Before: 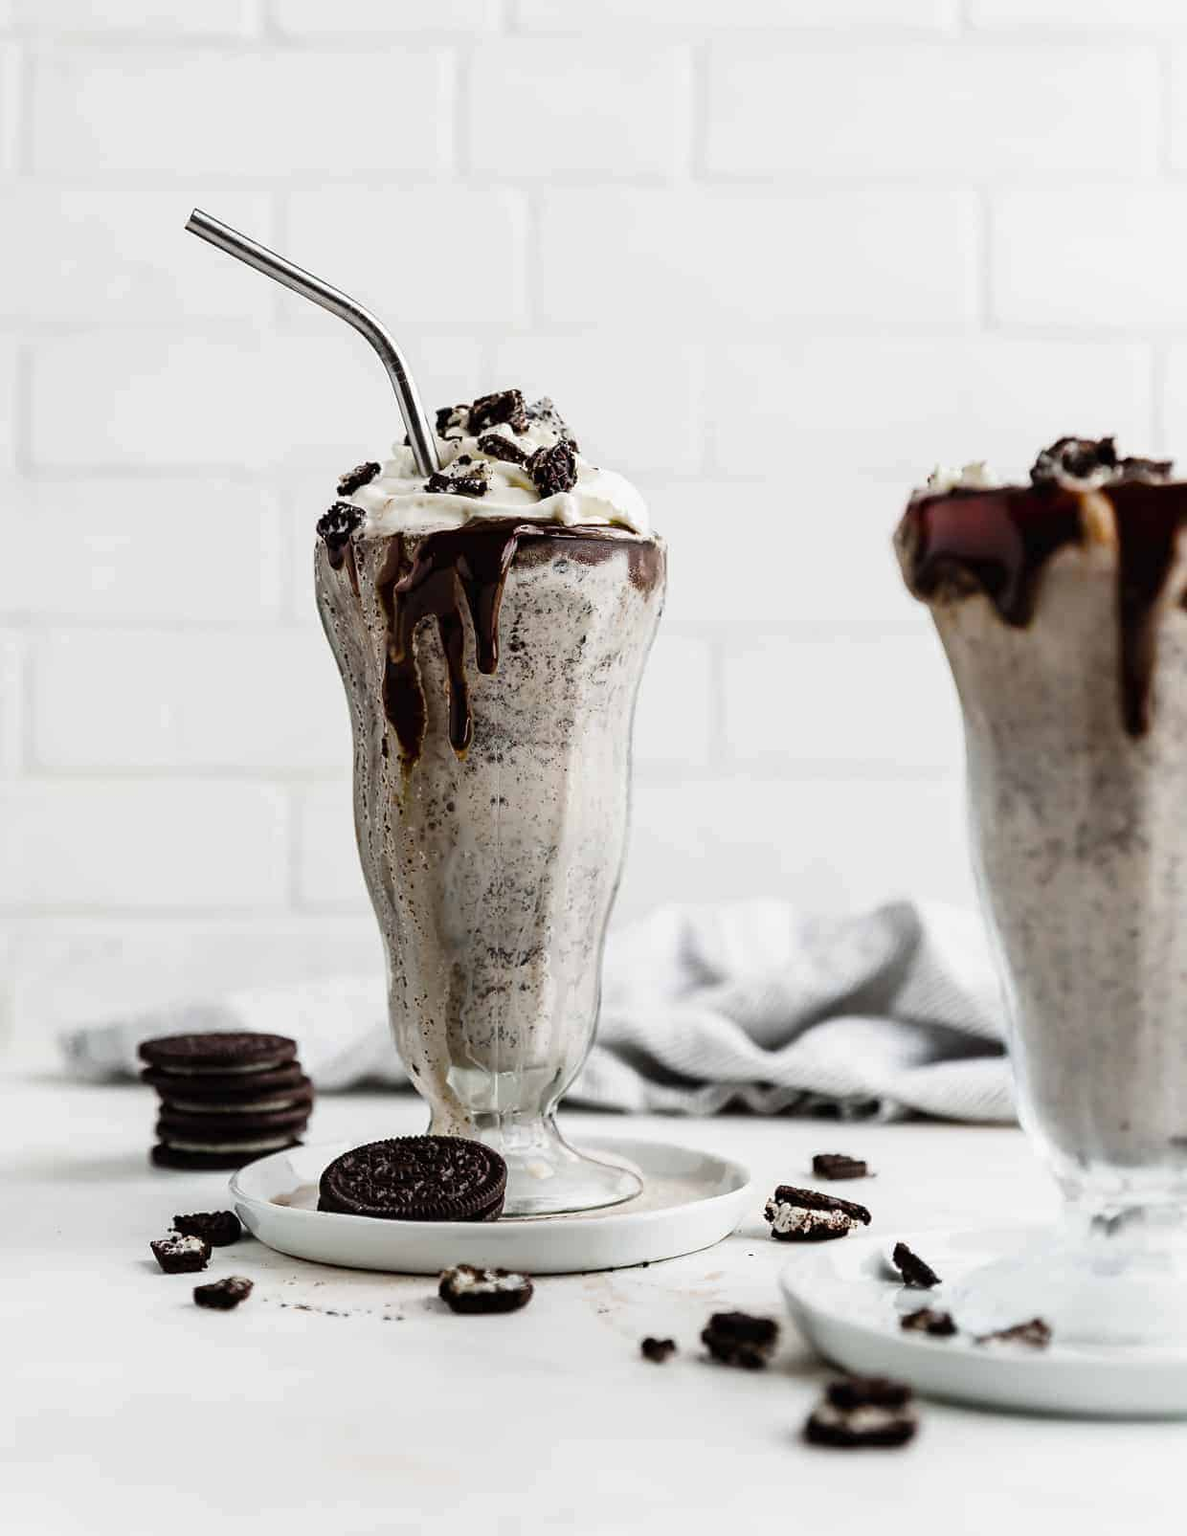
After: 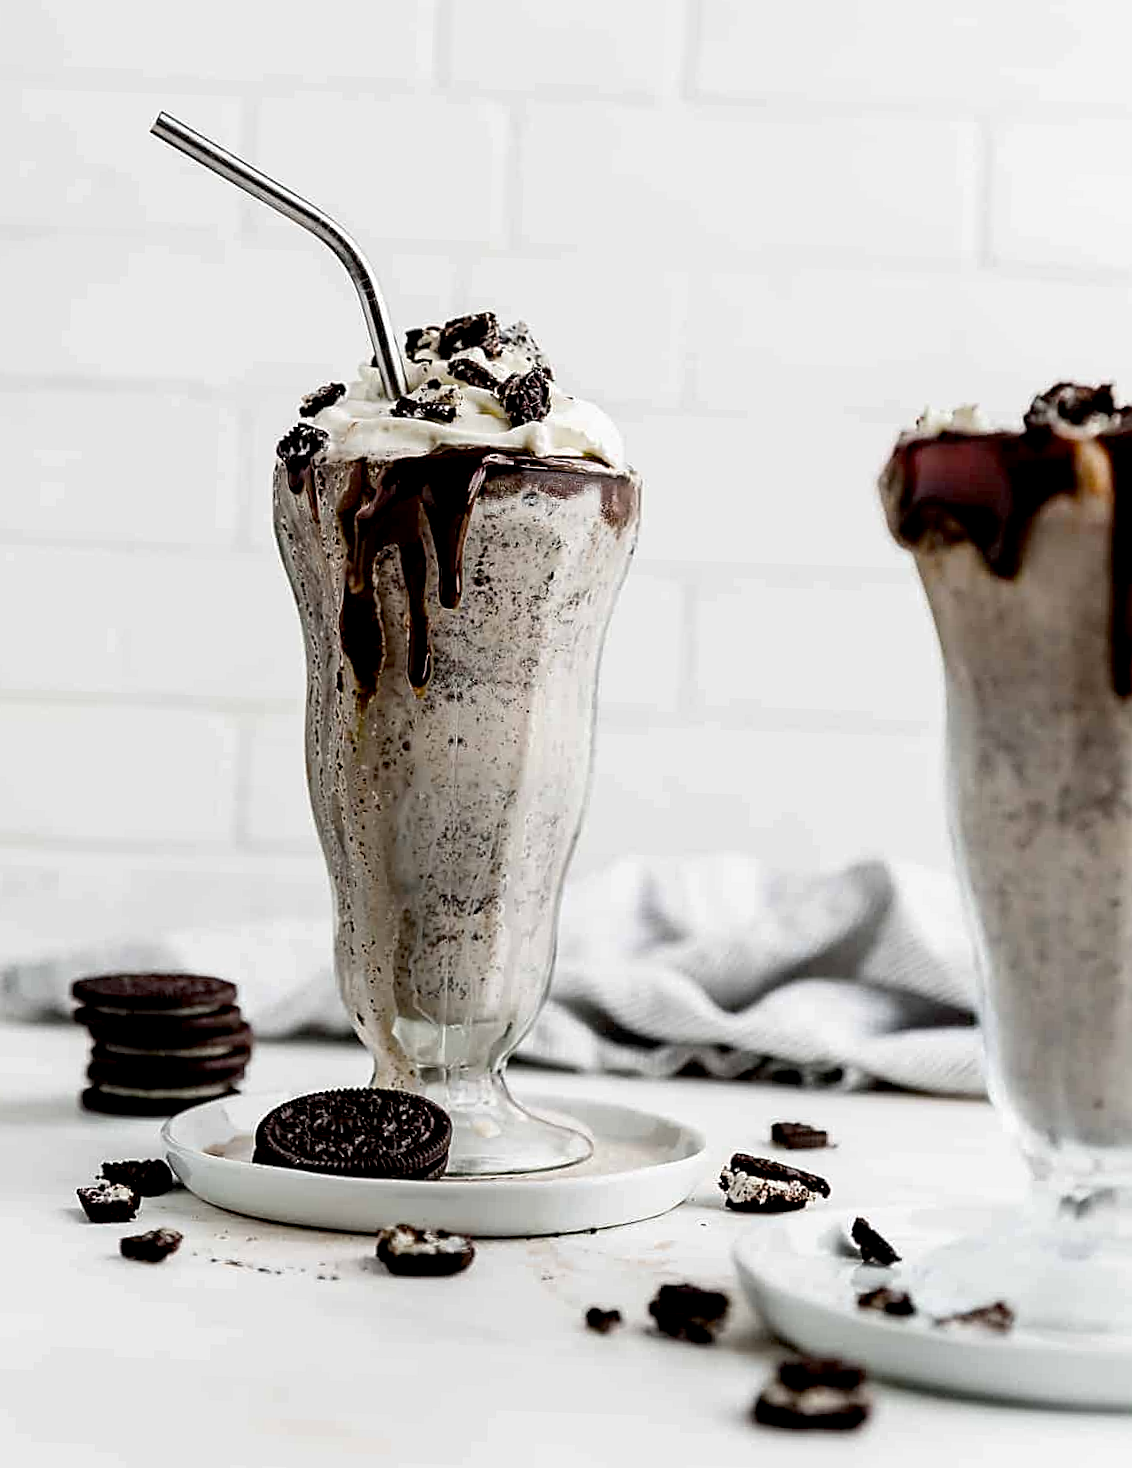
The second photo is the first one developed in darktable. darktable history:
sharpen: on, module defaults
tone equalizer: edges refinement/feathering 500, mask exposure compensation -1.57 EV, preserve details no
crop and rotate: angle -2.01°, left 3.104%, top 3.771%, right 1.503%, bottom 0.622%
exposure: black level correction 0.009, exposure 0.016 EV, compensate highlight preservation false
